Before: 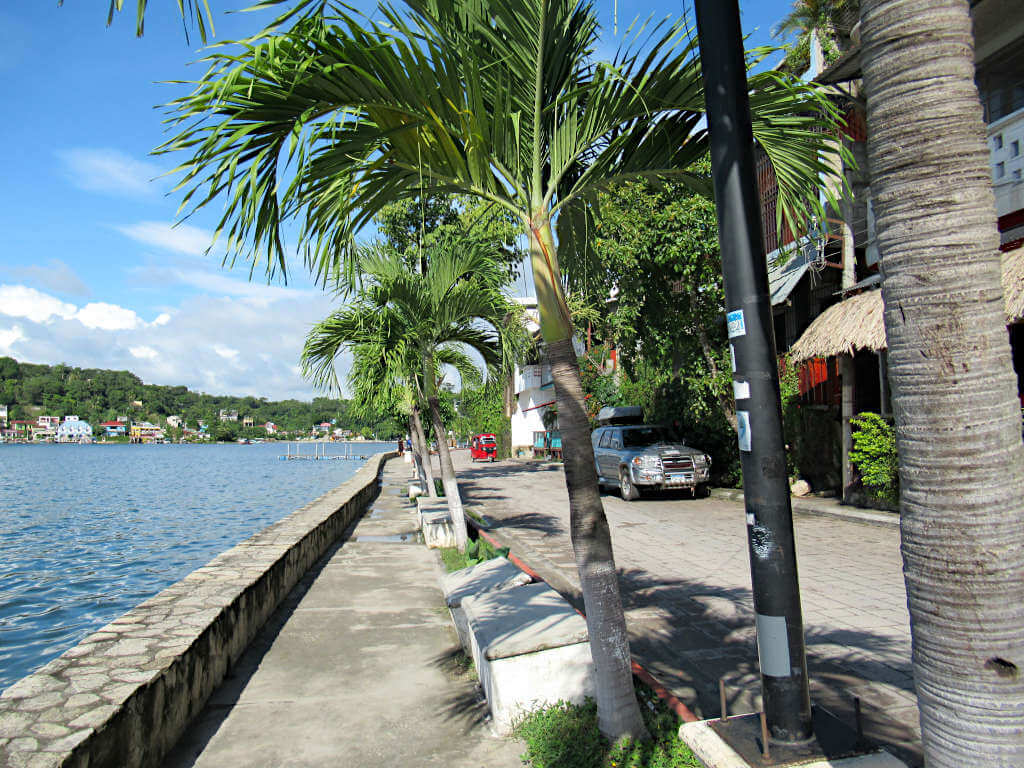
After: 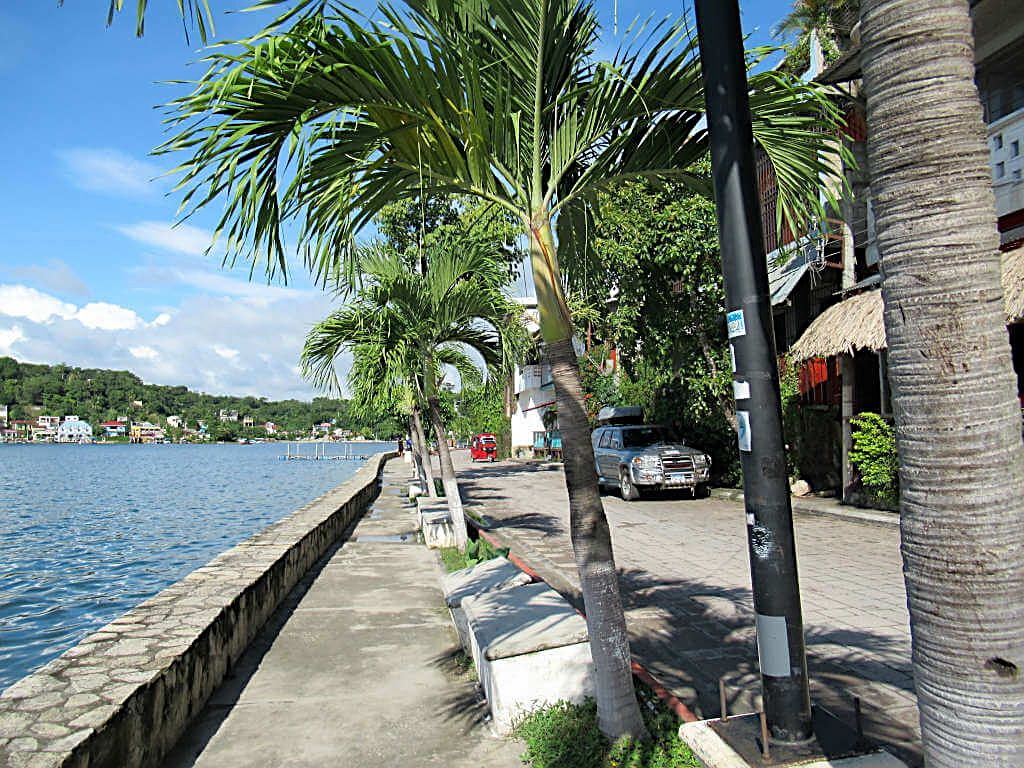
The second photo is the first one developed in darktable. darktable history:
sharpen: on, module defaults
color balance: contrast -0.5%
